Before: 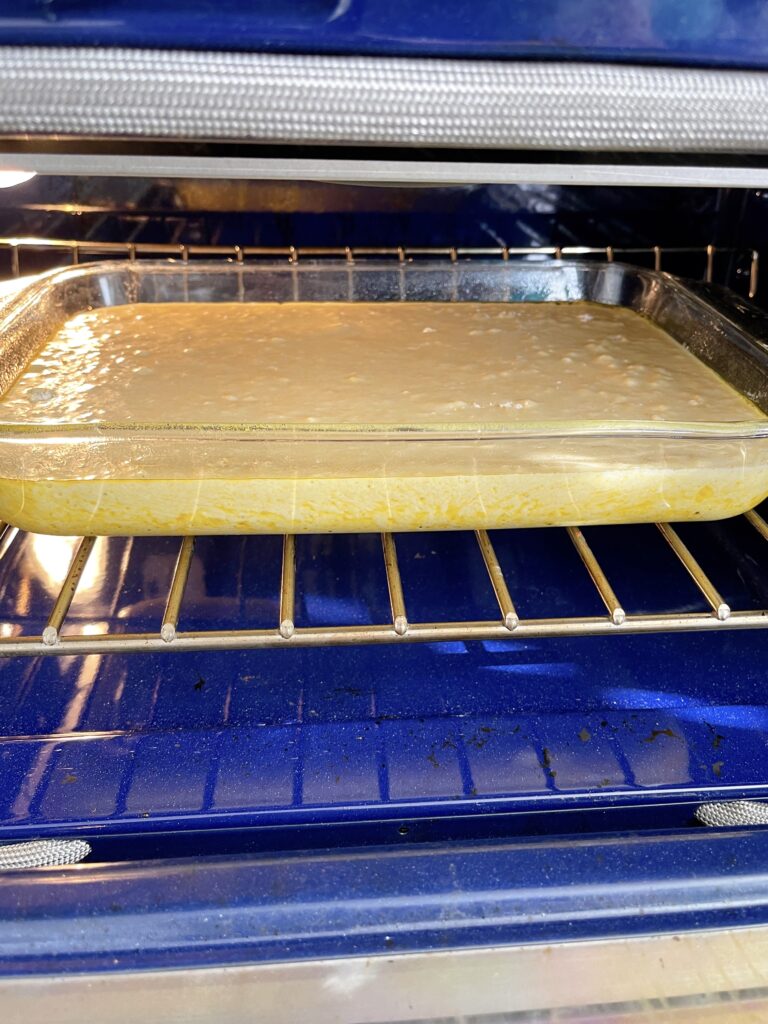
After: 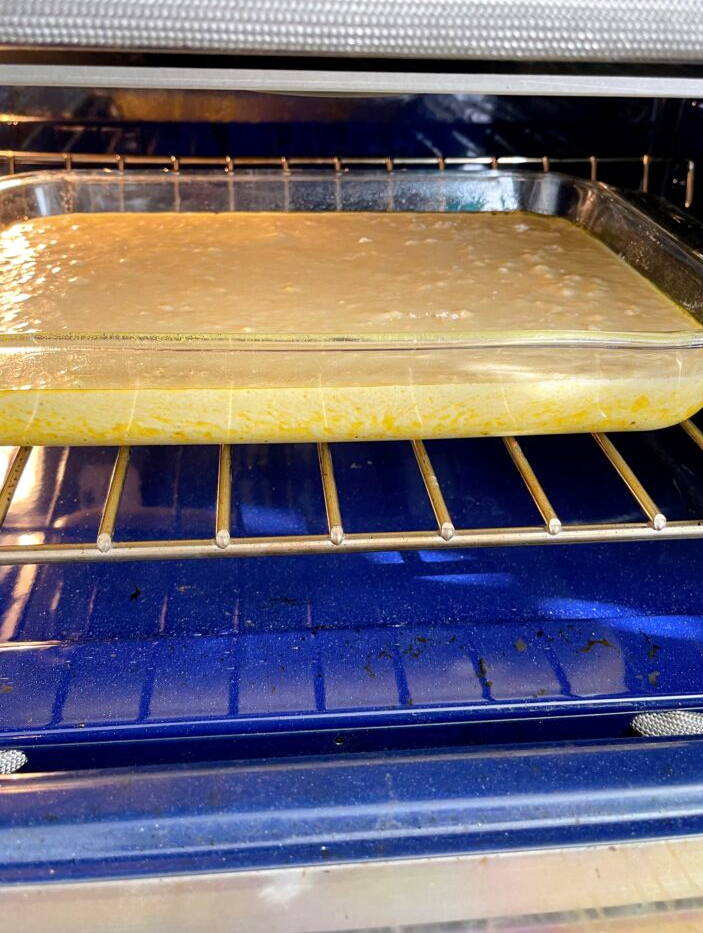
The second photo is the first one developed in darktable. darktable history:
crop and rotate: left 8.405%, top 8.801%
local contrast: mode bilateral grid, contrast 20, coarseness 50, detail 119%, midtone range 0.2
